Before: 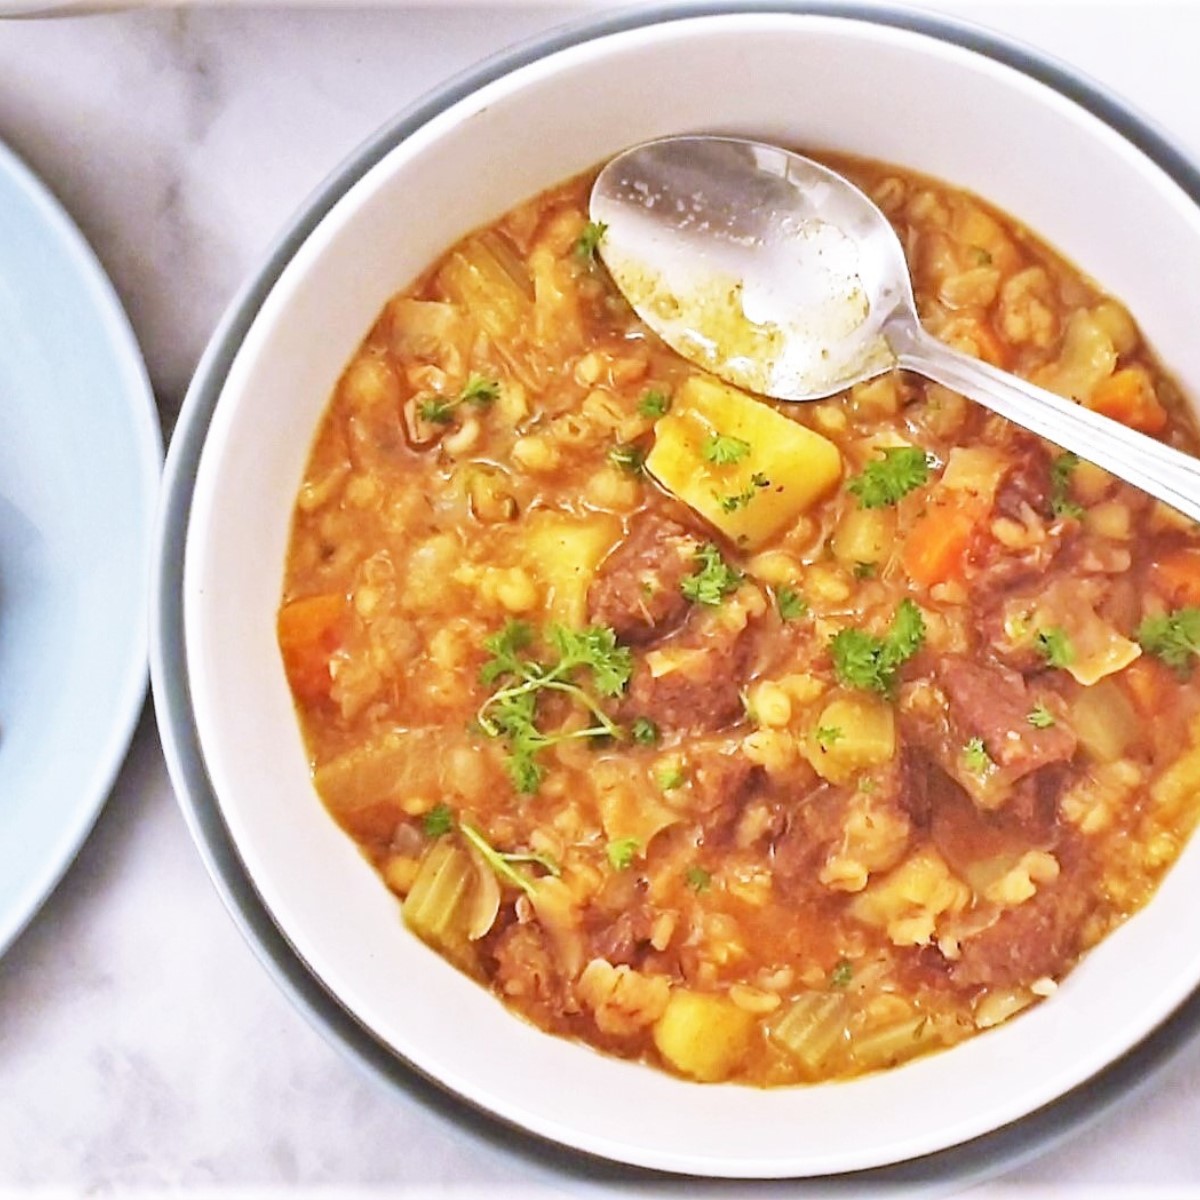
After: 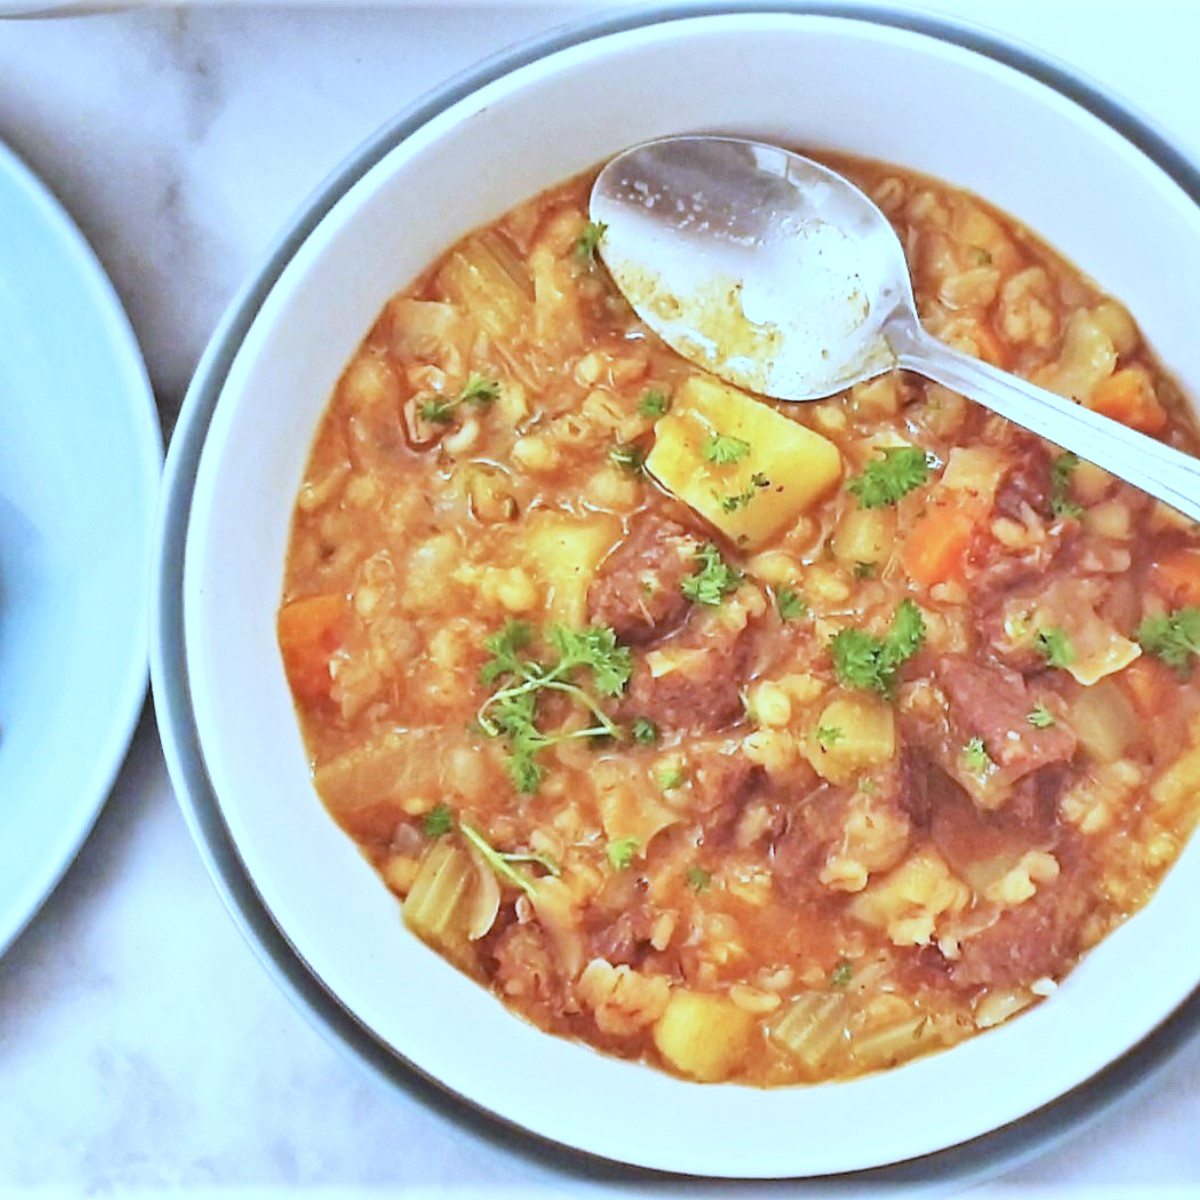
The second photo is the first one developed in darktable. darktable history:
color correction: highlights a* -9.73, highlights b* -21.22
tone equalizer: on, module defaults
exposure: compensate highlight preservation false
